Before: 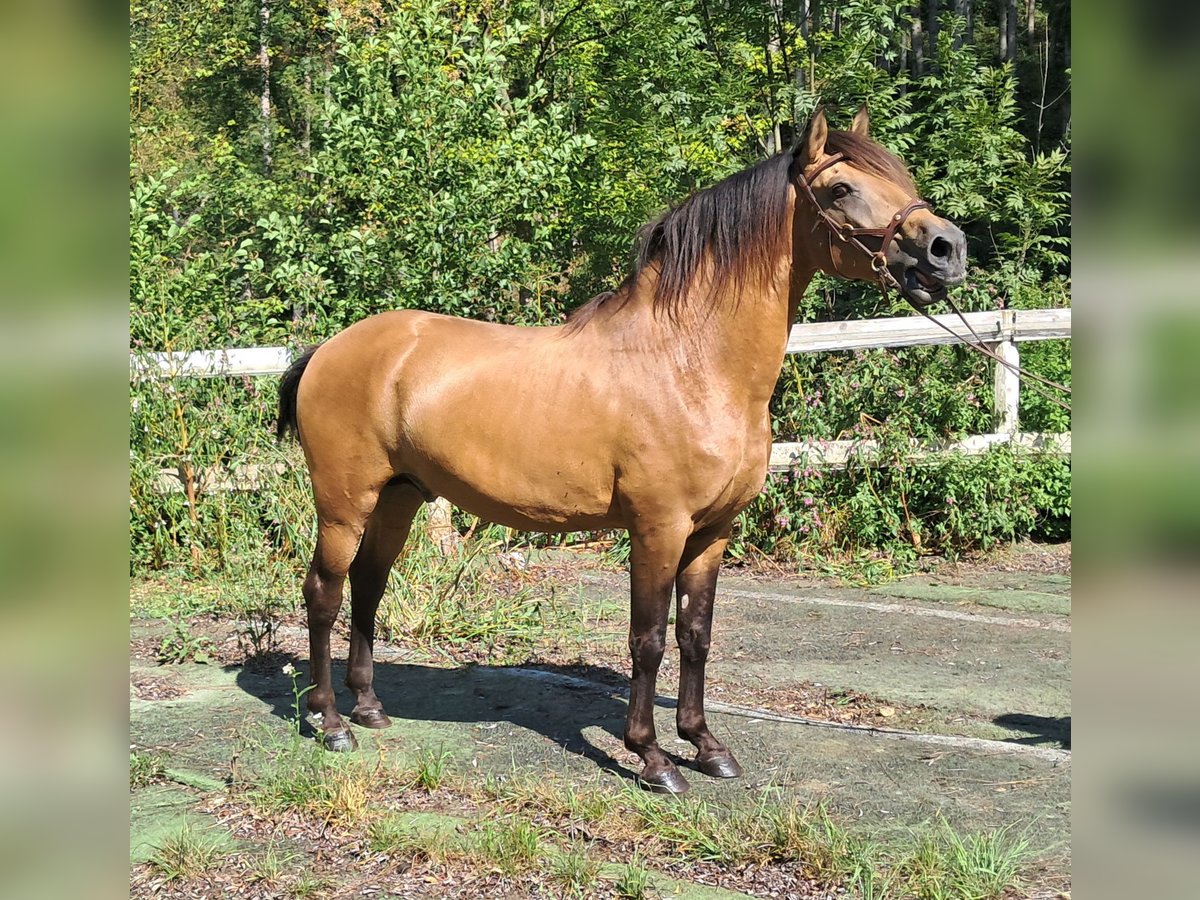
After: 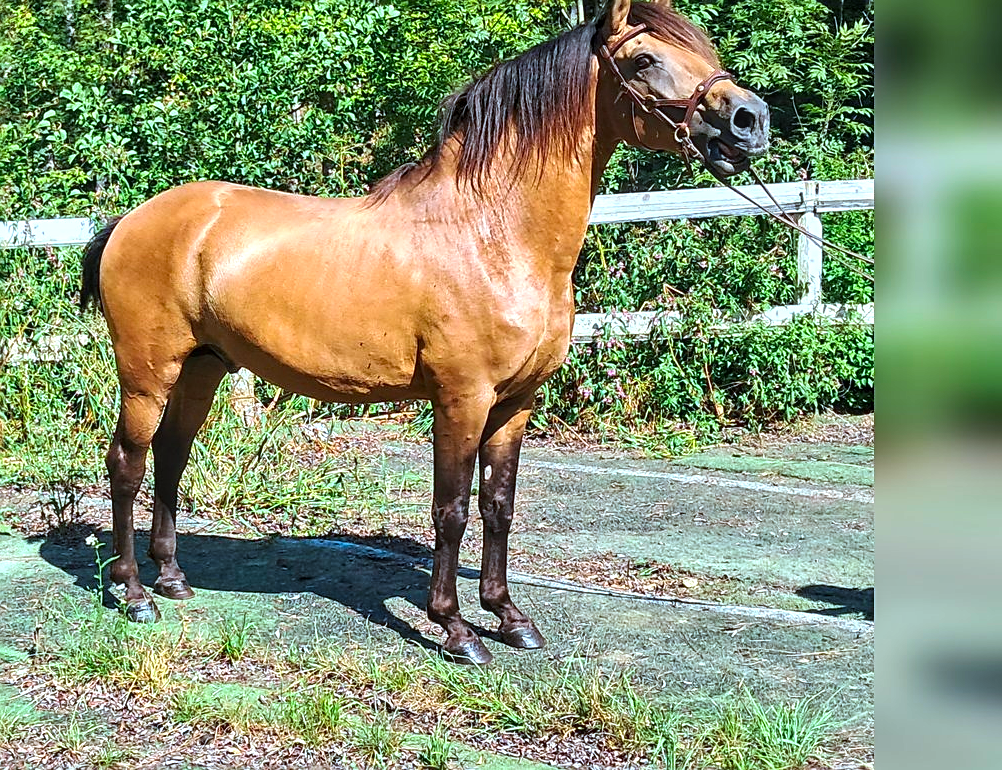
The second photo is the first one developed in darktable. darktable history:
crop: left 16.489%, top 14.39%
local contrast: on, module defaults
sharpen: on, module defaults
exposure: compensate exposure bias true, compensate highlight preservation false
contrast brightness saturation: saturation 0.501
tone equalizer: -8 EV -0.398 EV, -7 EV -0.38 EV, -6 EV -0.365 EV, -5 EV -0.206 EV, -3 EV 0.214 EV, -2 EV 0.352 EV, -1 EV 0.367 EV, +0 EV 0.432 EV, edges refinement/feathering 500, mask exposure compensation -1.57 EV, preserve details no
color correction: highlights a* -9.74, highlights b* -21.79
